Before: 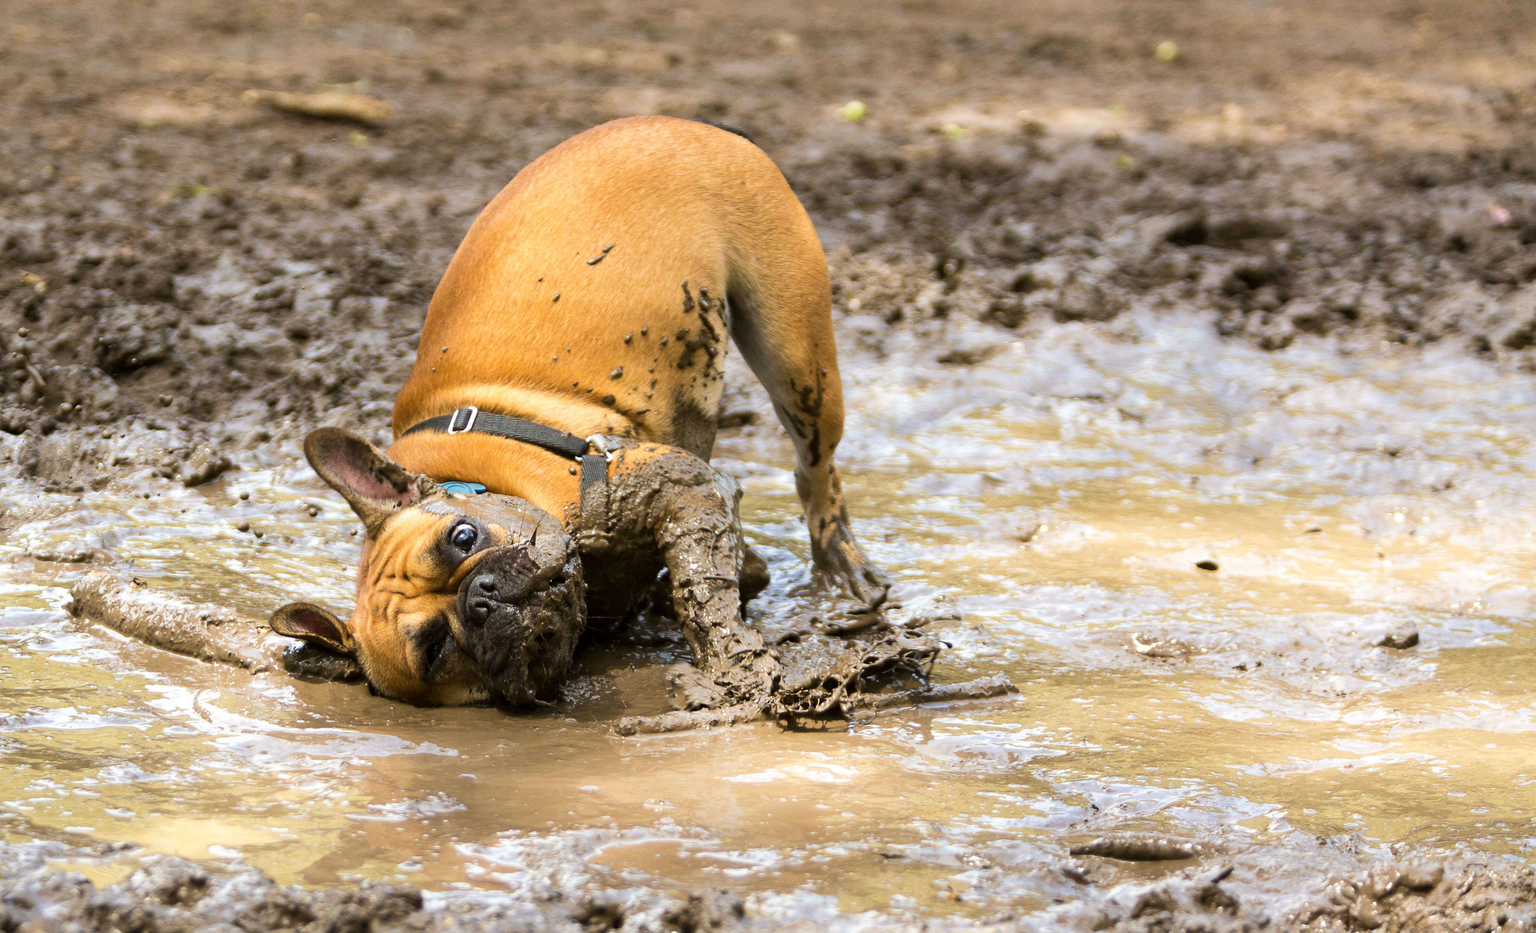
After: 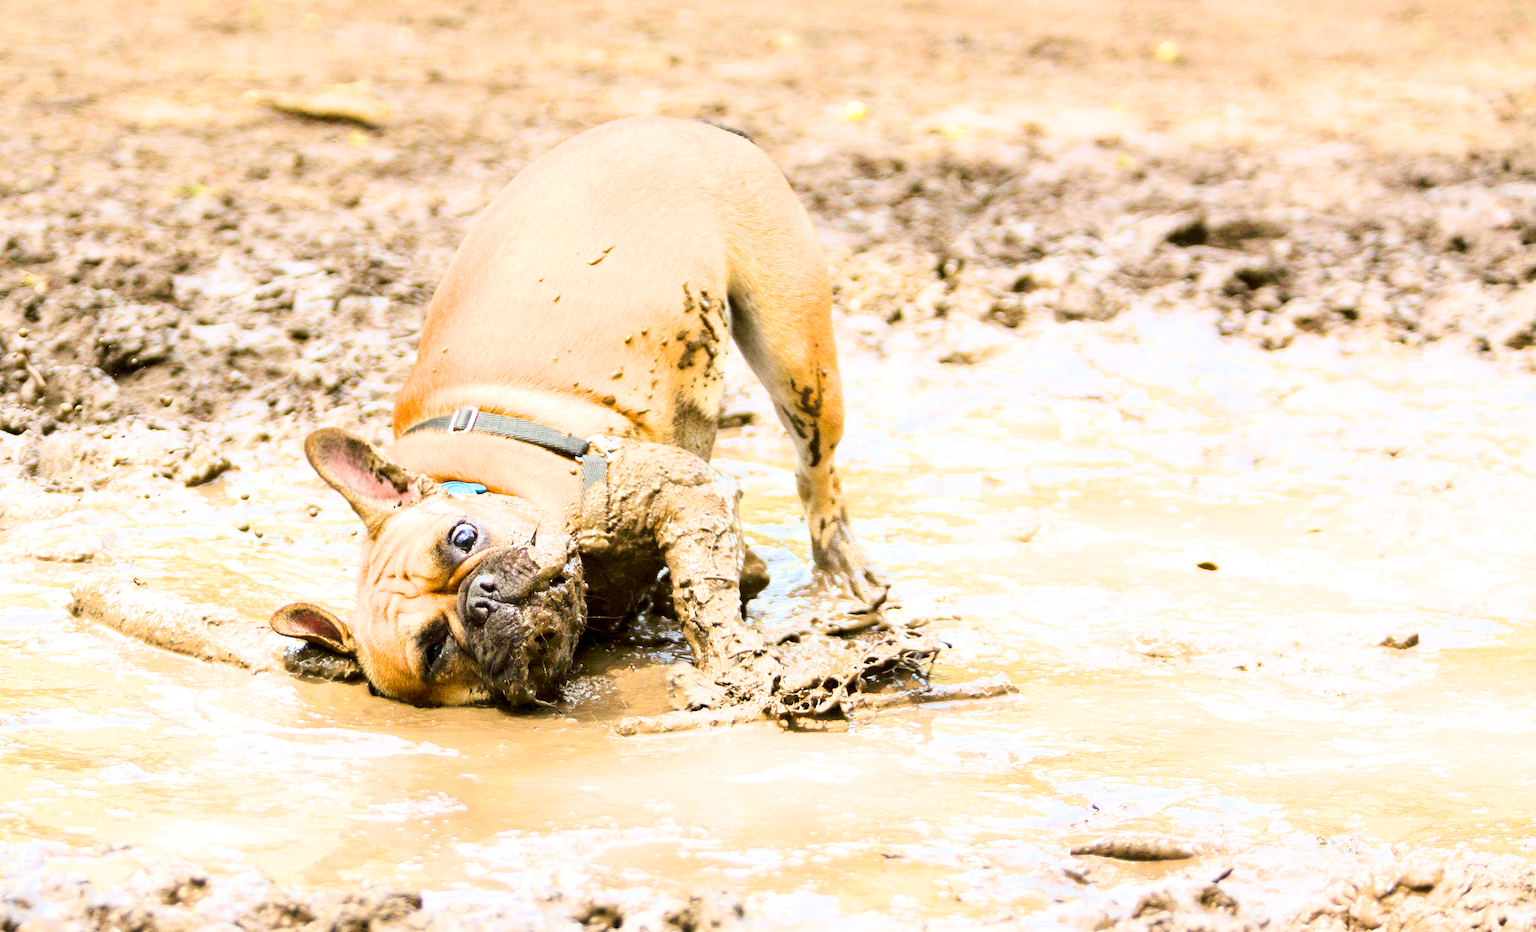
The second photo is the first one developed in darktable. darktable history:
exposure: black level correction 0, exposure 2.327 EV, compensate exposure bias true, compensate highlight preservation false
filmic rgb: black relative exposure -7.65 EV, white relative exposure 4.56 EV, hardness 3.61
contrast brightness saturation: contrast 0.16, saturation 0.32
